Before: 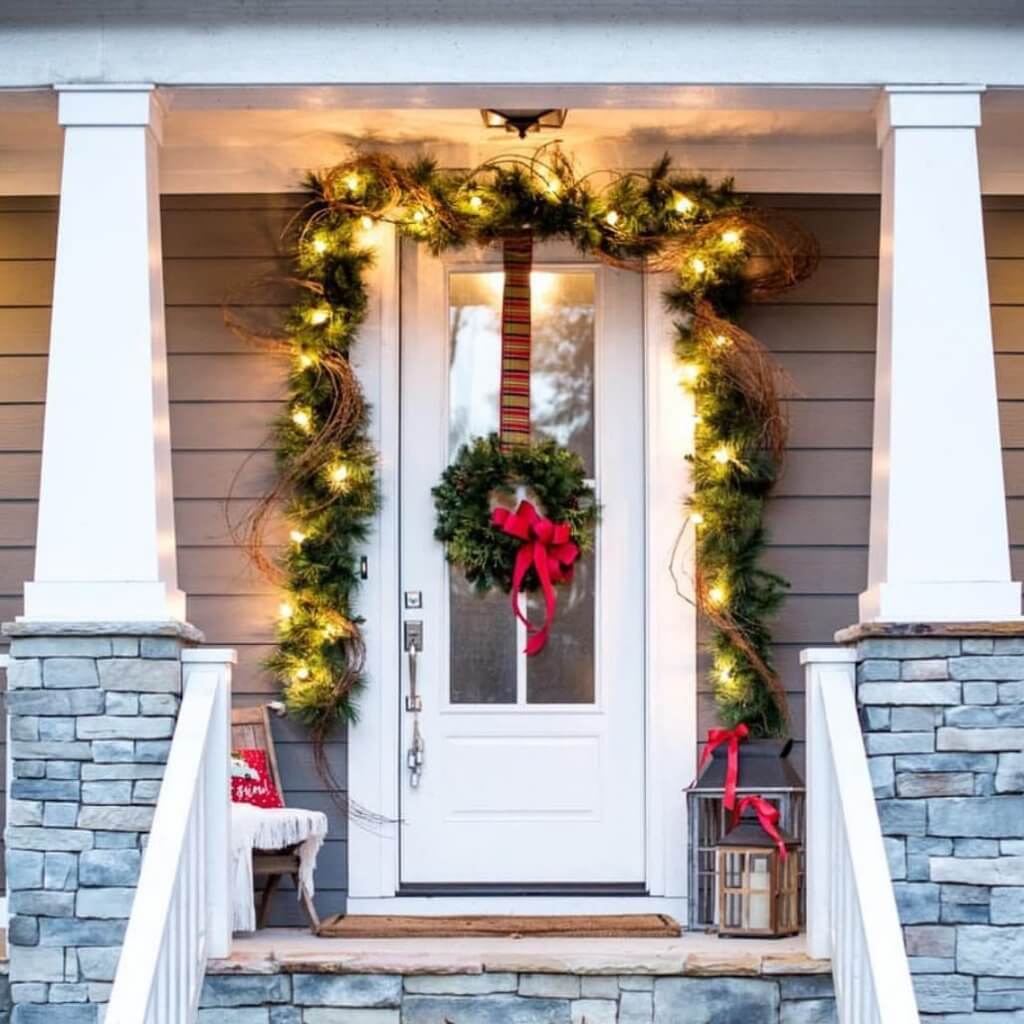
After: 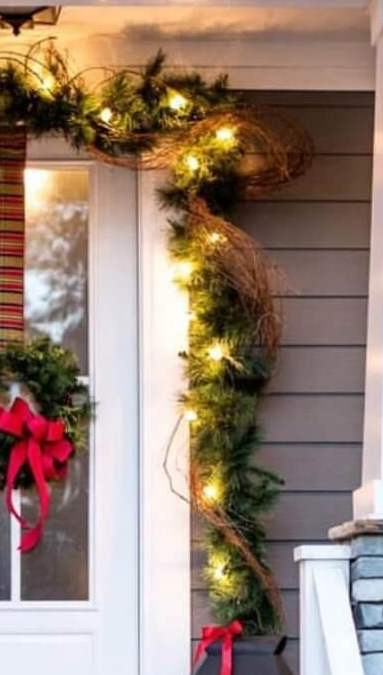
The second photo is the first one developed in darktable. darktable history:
crop and rotate: left 49.495%, top 10.085%, right 13.063%, bottom 23.91%
